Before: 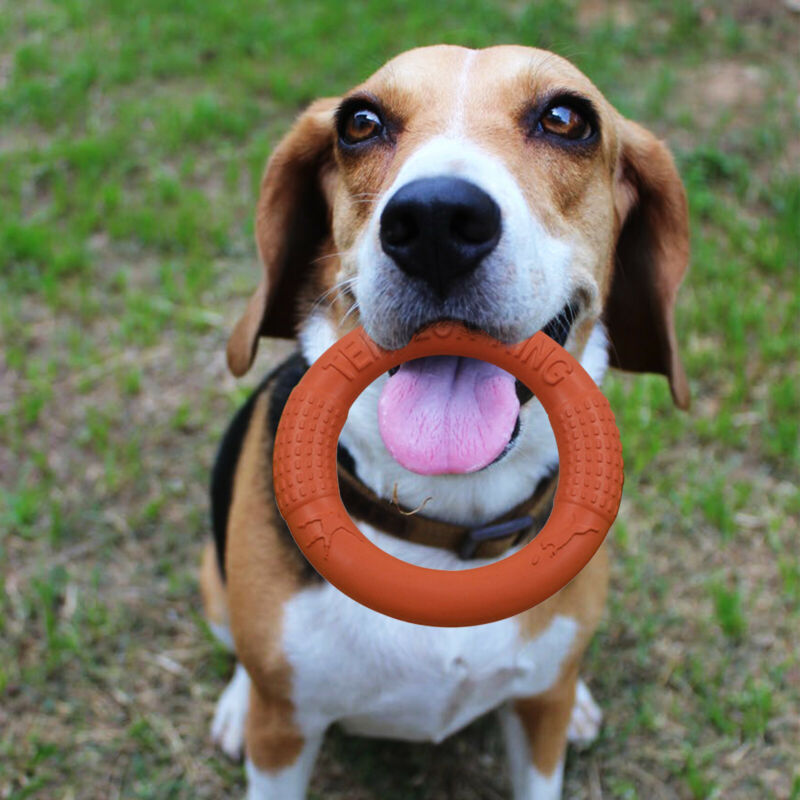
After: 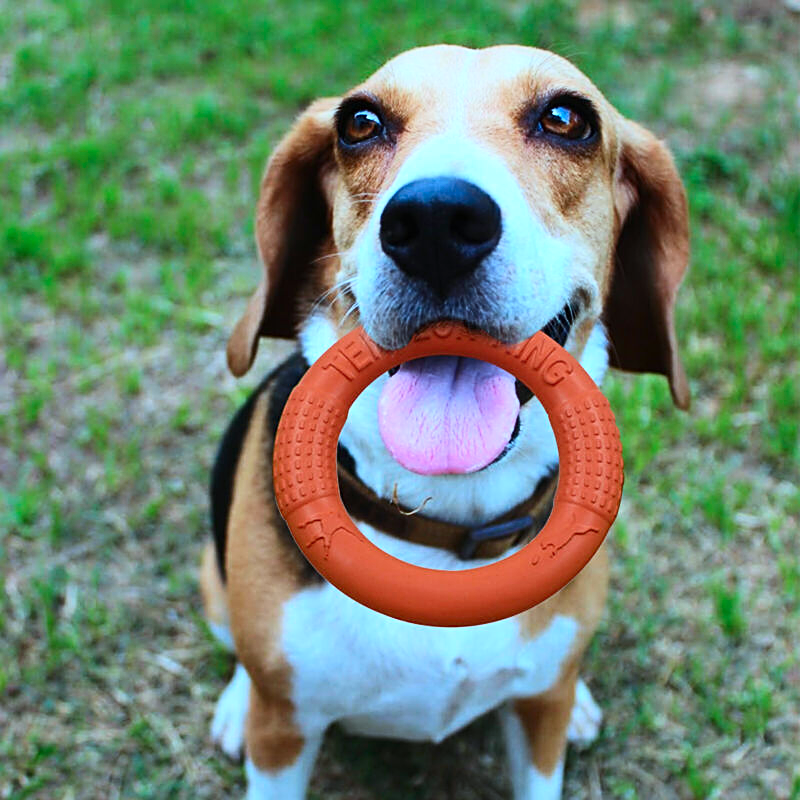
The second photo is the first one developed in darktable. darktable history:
color correction: highlights a* -11.71, highlights b* -15.58
sharpen: on, module defaults
contrast brightness saturation: contrast 0.23, brightness 0.1, saturation 0.29
